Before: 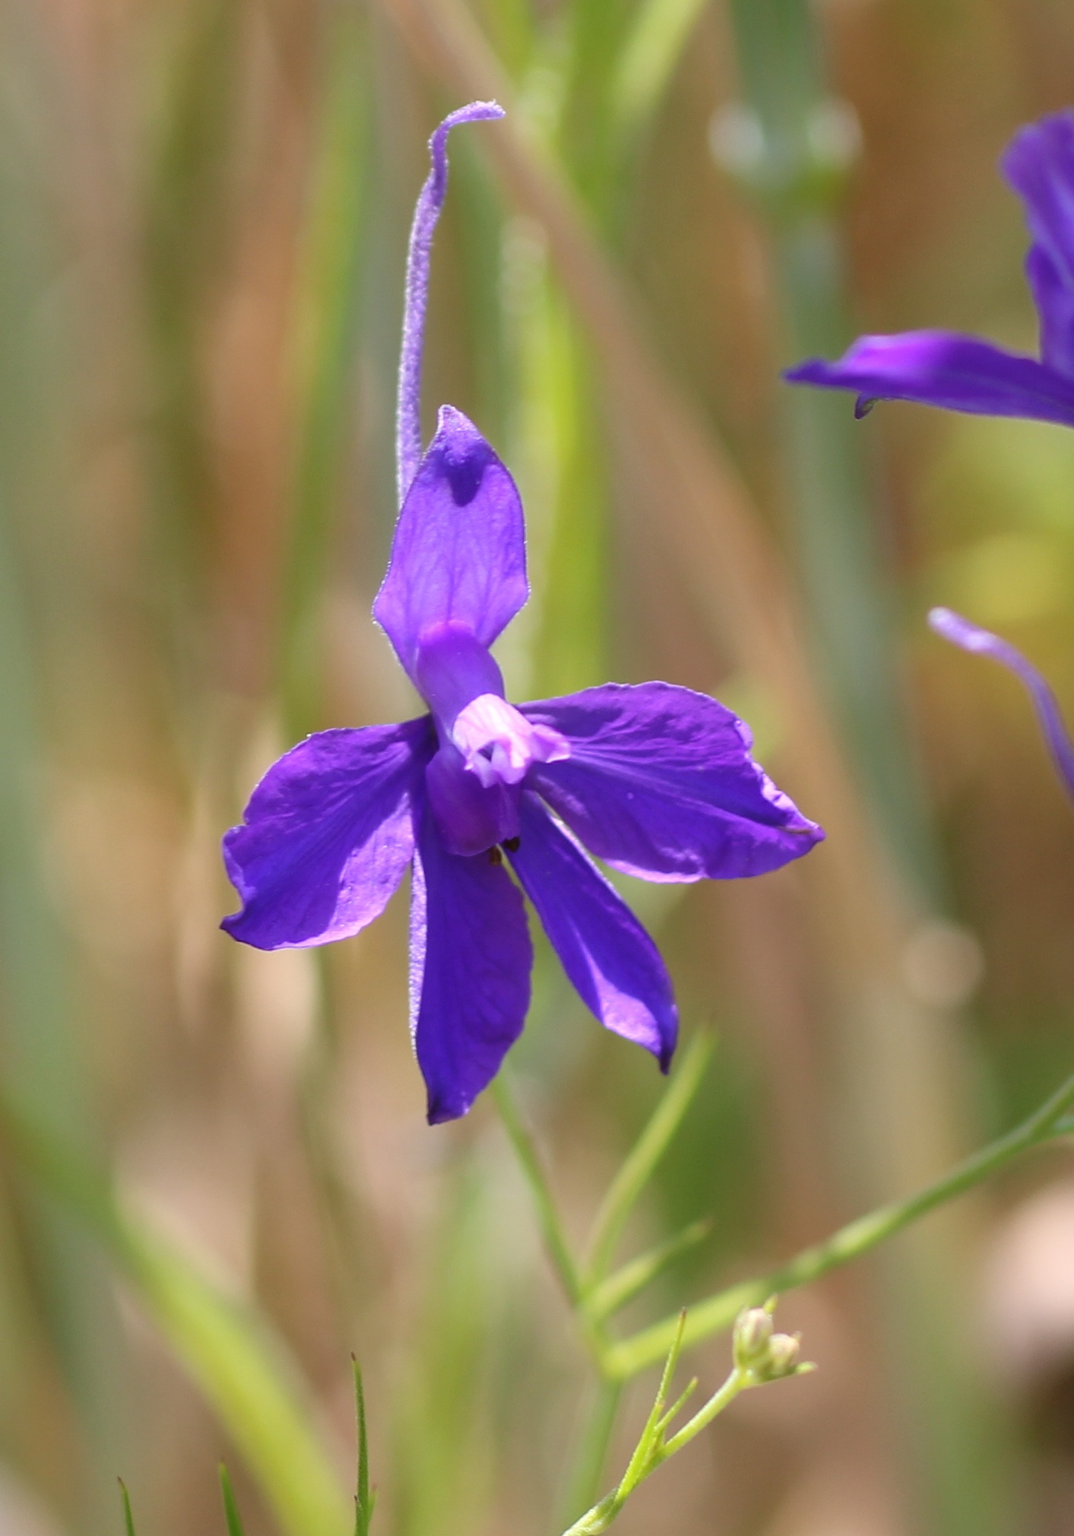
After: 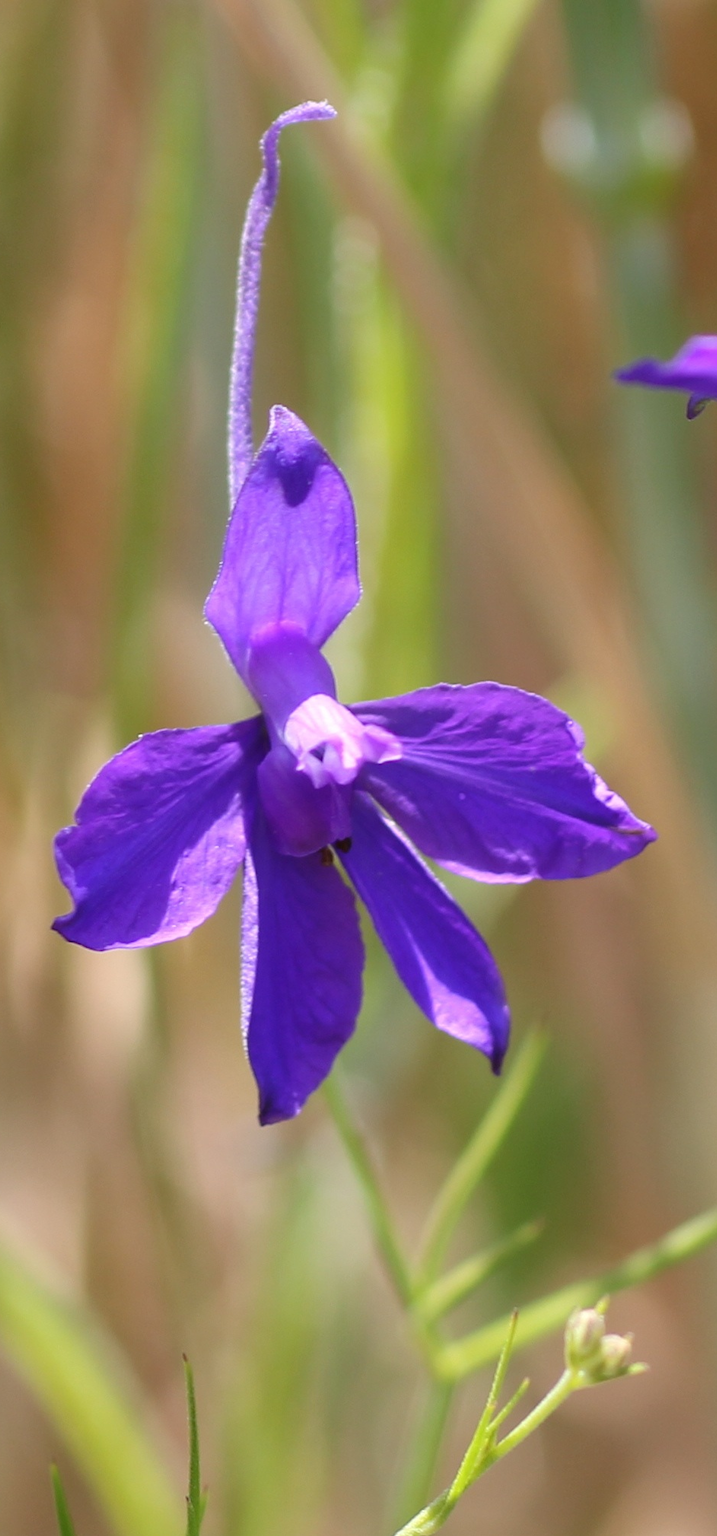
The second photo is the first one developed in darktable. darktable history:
crop and rotate: left 15.715%, right 17.513%
